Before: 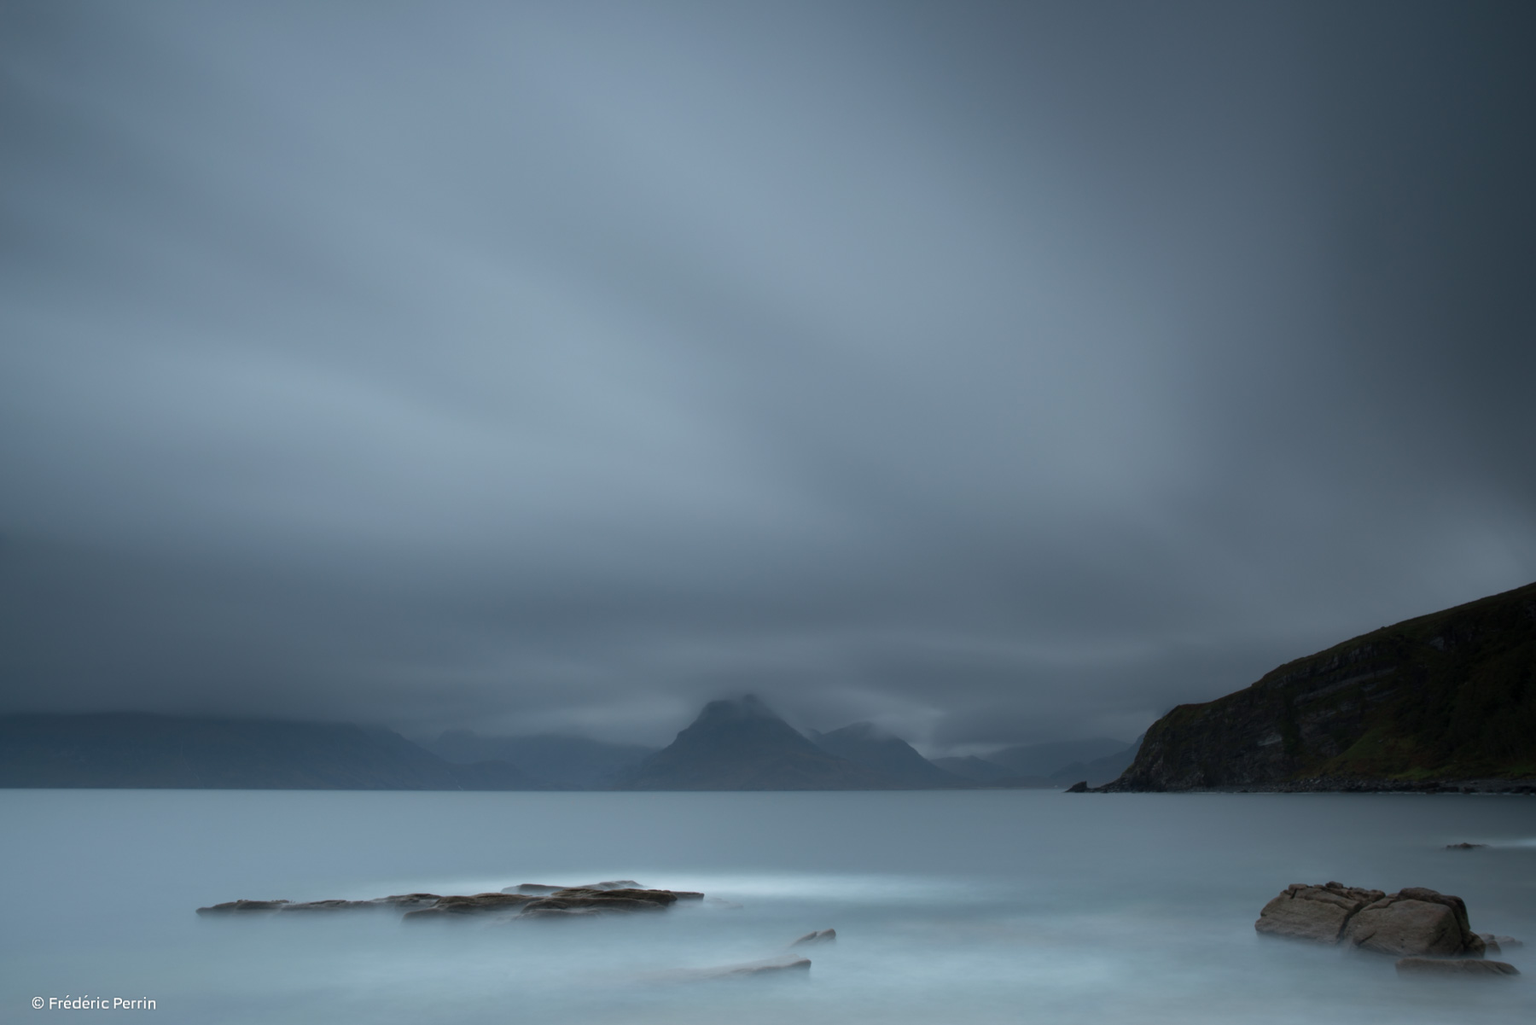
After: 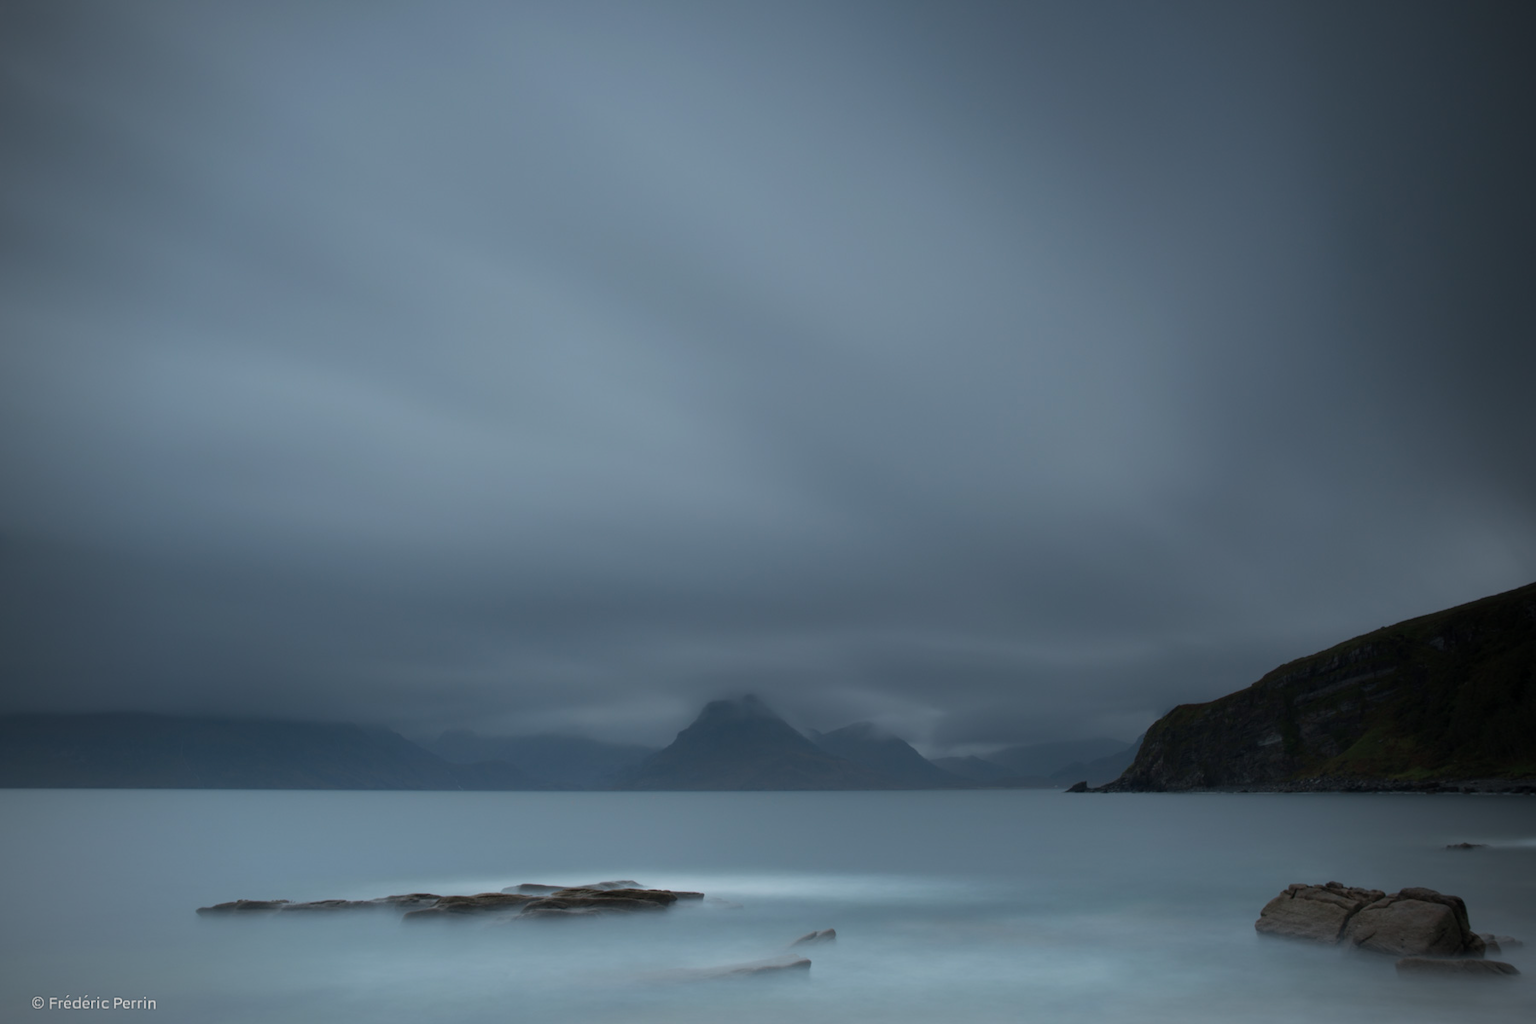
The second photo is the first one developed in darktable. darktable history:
shadows and highlights: radius 121.13, shadows 21.4, white point adjustment -9.72, highlights -14.39, soften with gaussian
vignetting: fall-off radius 60.92%
